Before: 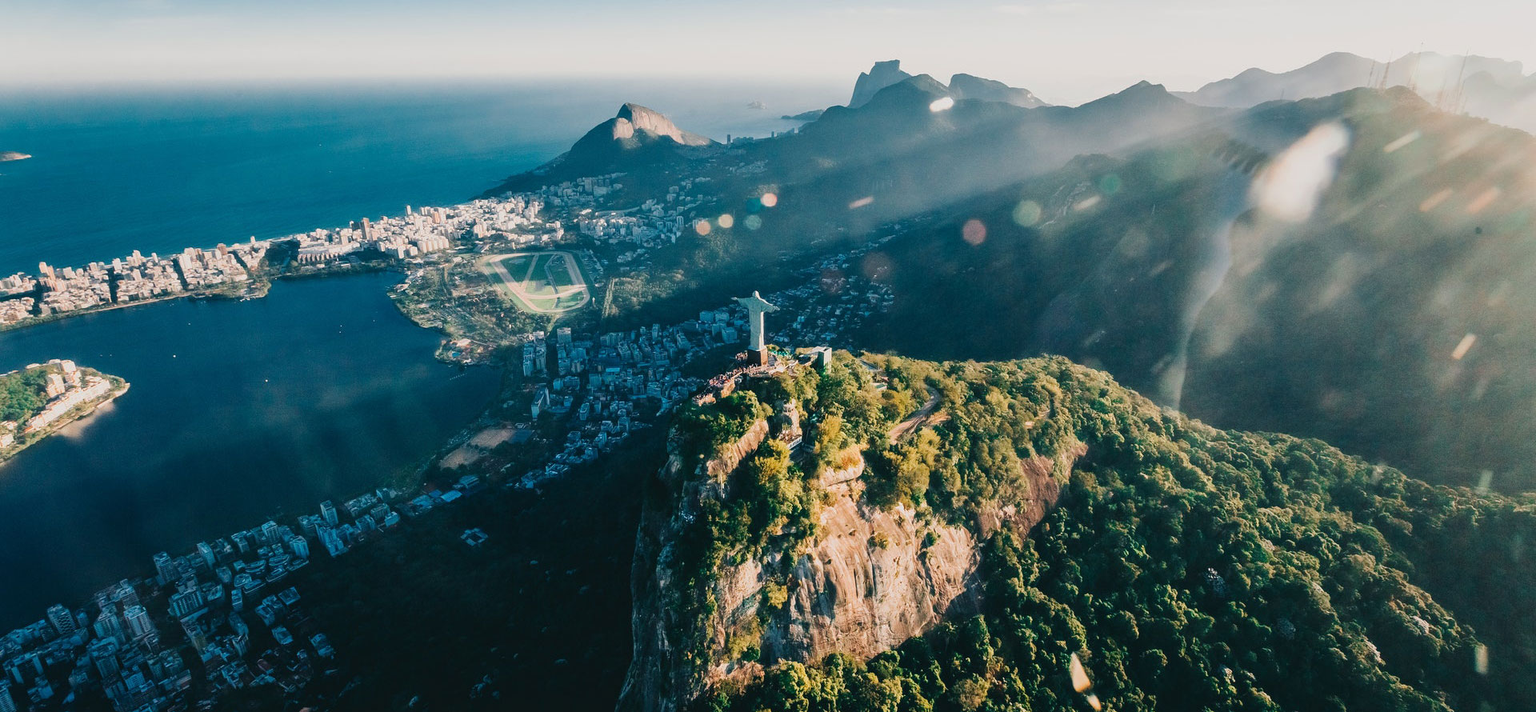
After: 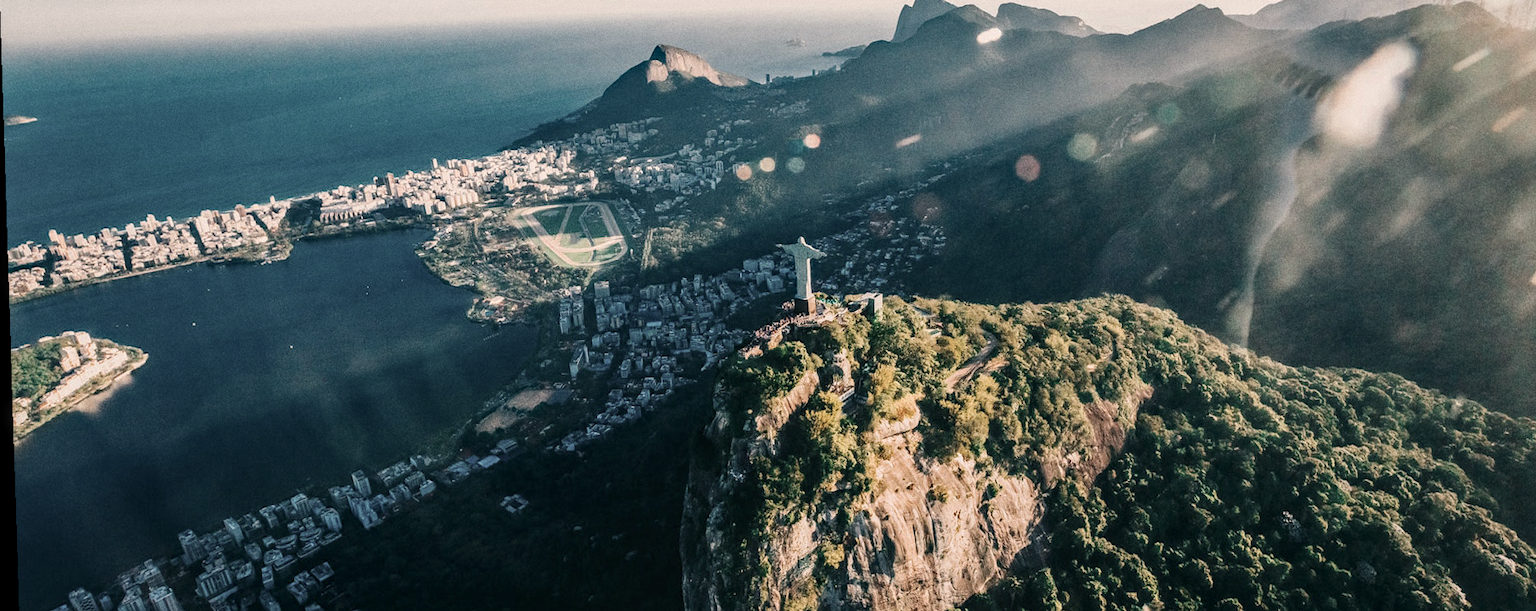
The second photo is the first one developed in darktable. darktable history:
rotate and perspective: rotation -1.77°, lens shift (horizontal) 0.004, automatic cropping off
local contrast: on, module defaults
contrast brightness saturation: contrast 0.1, saturation -0.36
grain: coarseness 0.09 ISO
haze removal: strength 0.29, distance 0.25, compatibility mode true, adaptive false
crop and rotate: angle 0.03°, top 11.643%, right 5.651%, bottom 11.189%
color correction: highlights a* 3.84, highlights b* 5.07
